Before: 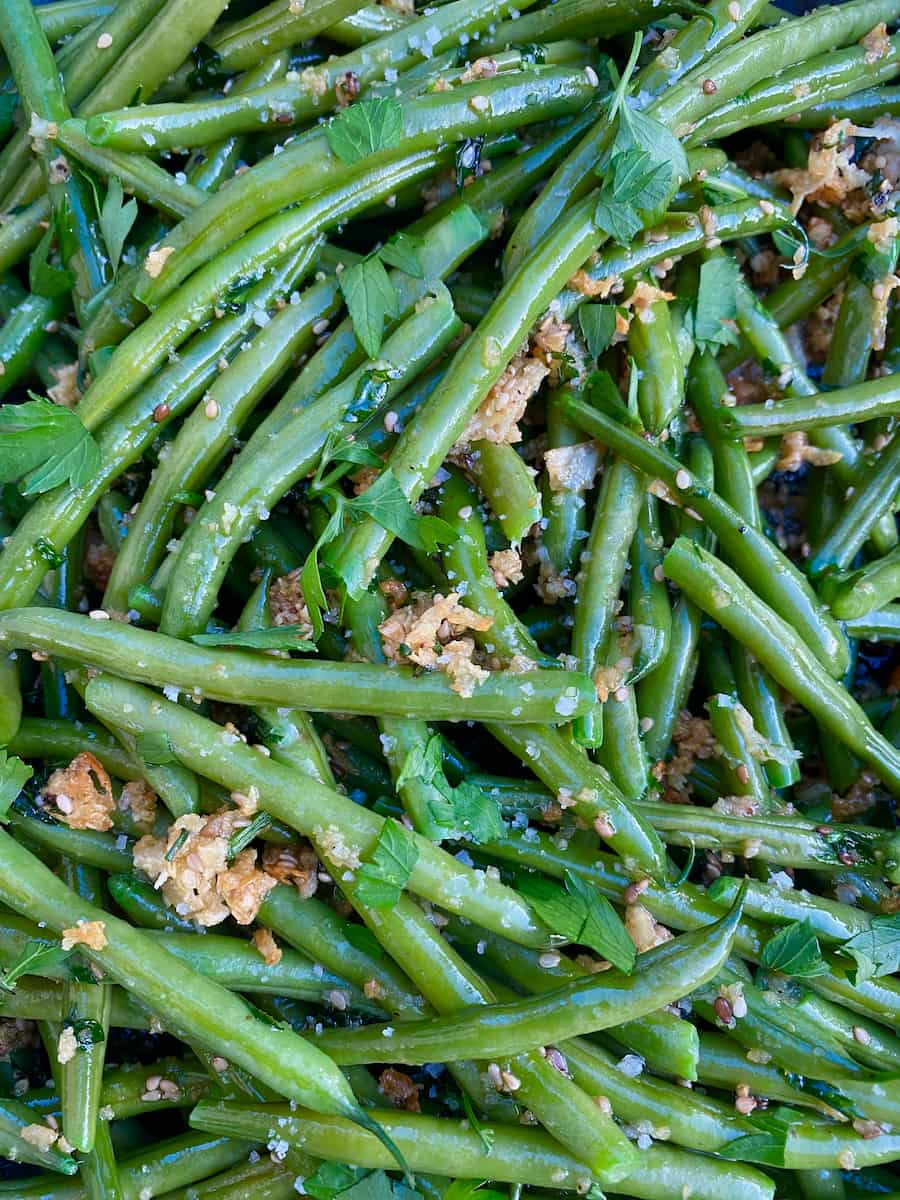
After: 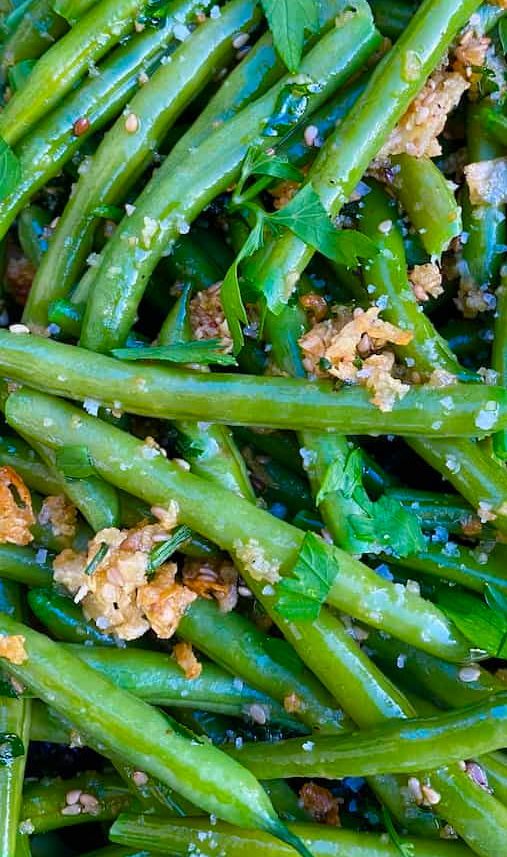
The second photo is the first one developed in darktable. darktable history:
crop: left 8.966%, top 23.852%, right 34.699%, bottom 4.703%
color balance rgb: perceptual saturation grading › global saturation 30%, global vibrance 20%
color balance: contrast fulcrum 17.78%
